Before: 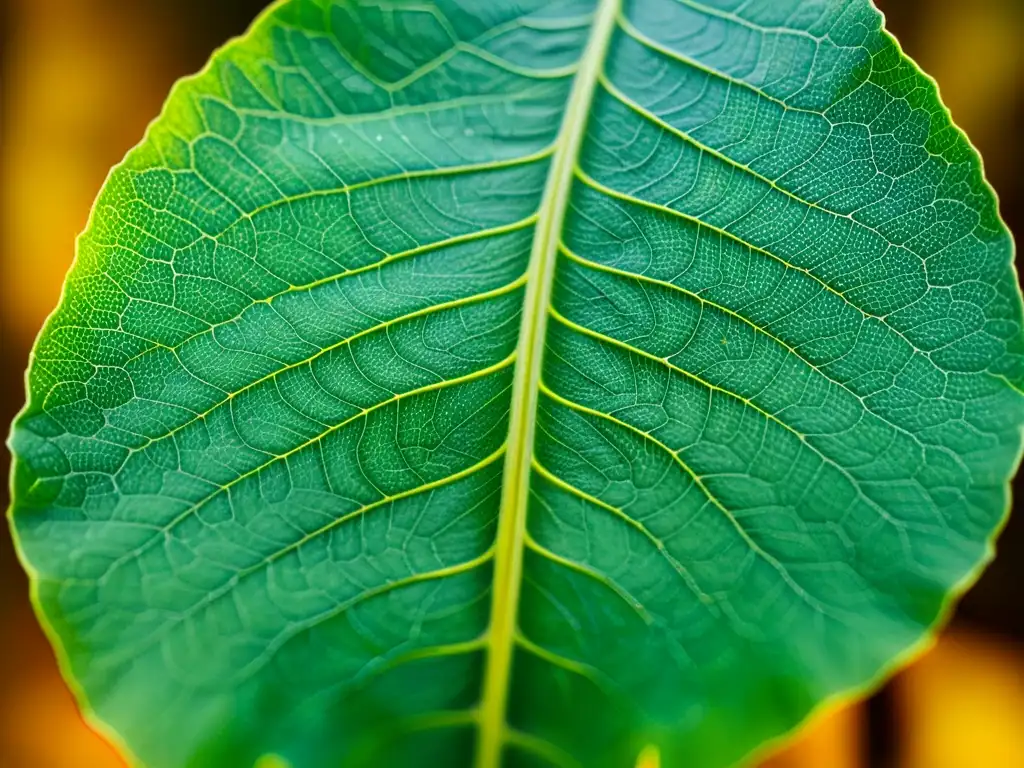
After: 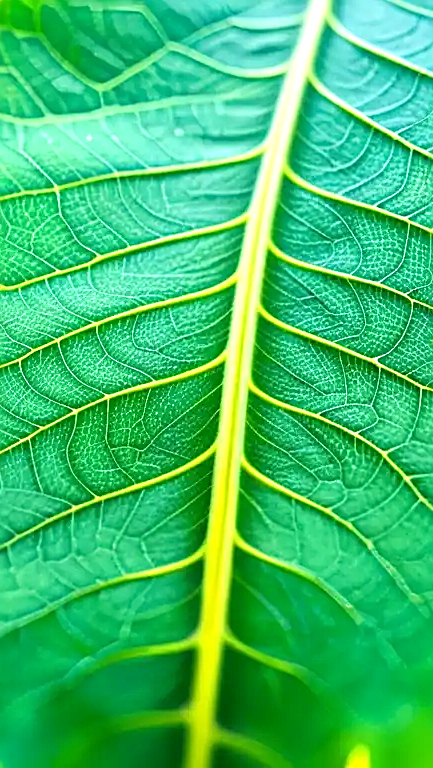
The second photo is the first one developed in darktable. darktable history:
crop: left 28.361%, right 29.312%
exposure: black level correction 0.001, exposure 0.965 EV, compensate exposure bias true, compensate highlight preservation false
sharpen: on, module defaults
